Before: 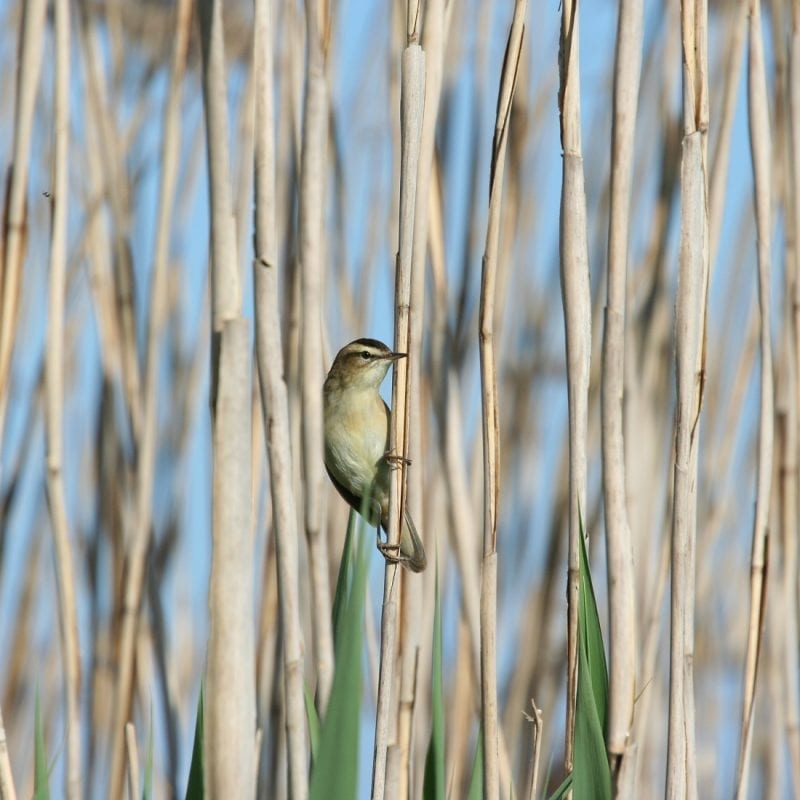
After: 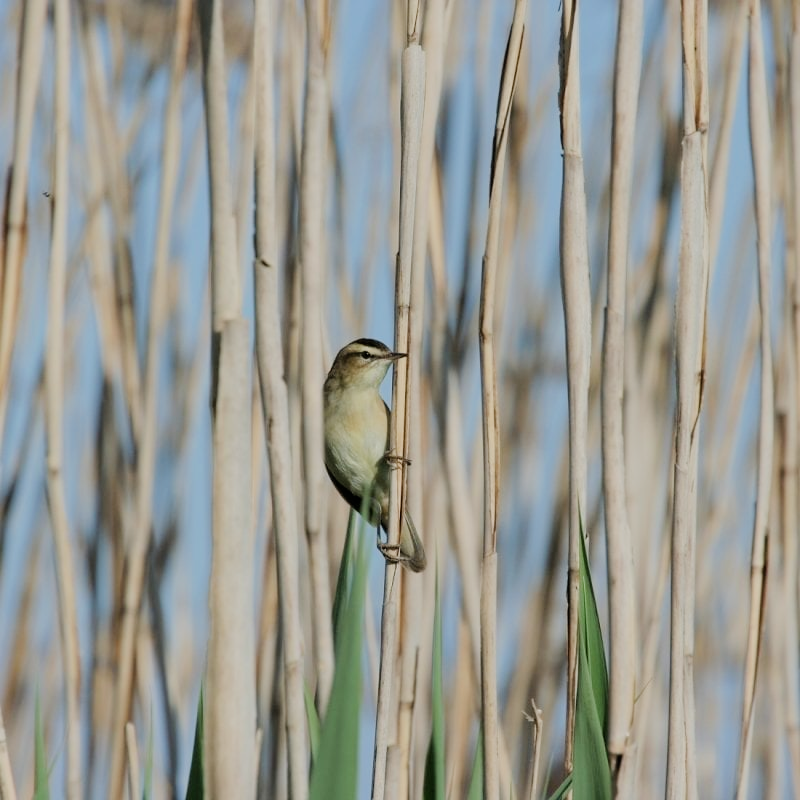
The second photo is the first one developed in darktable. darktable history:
filmic rgb: black relative exposure -7.37 EV, white relative exposure 5.06 EV, hardness 3.22
